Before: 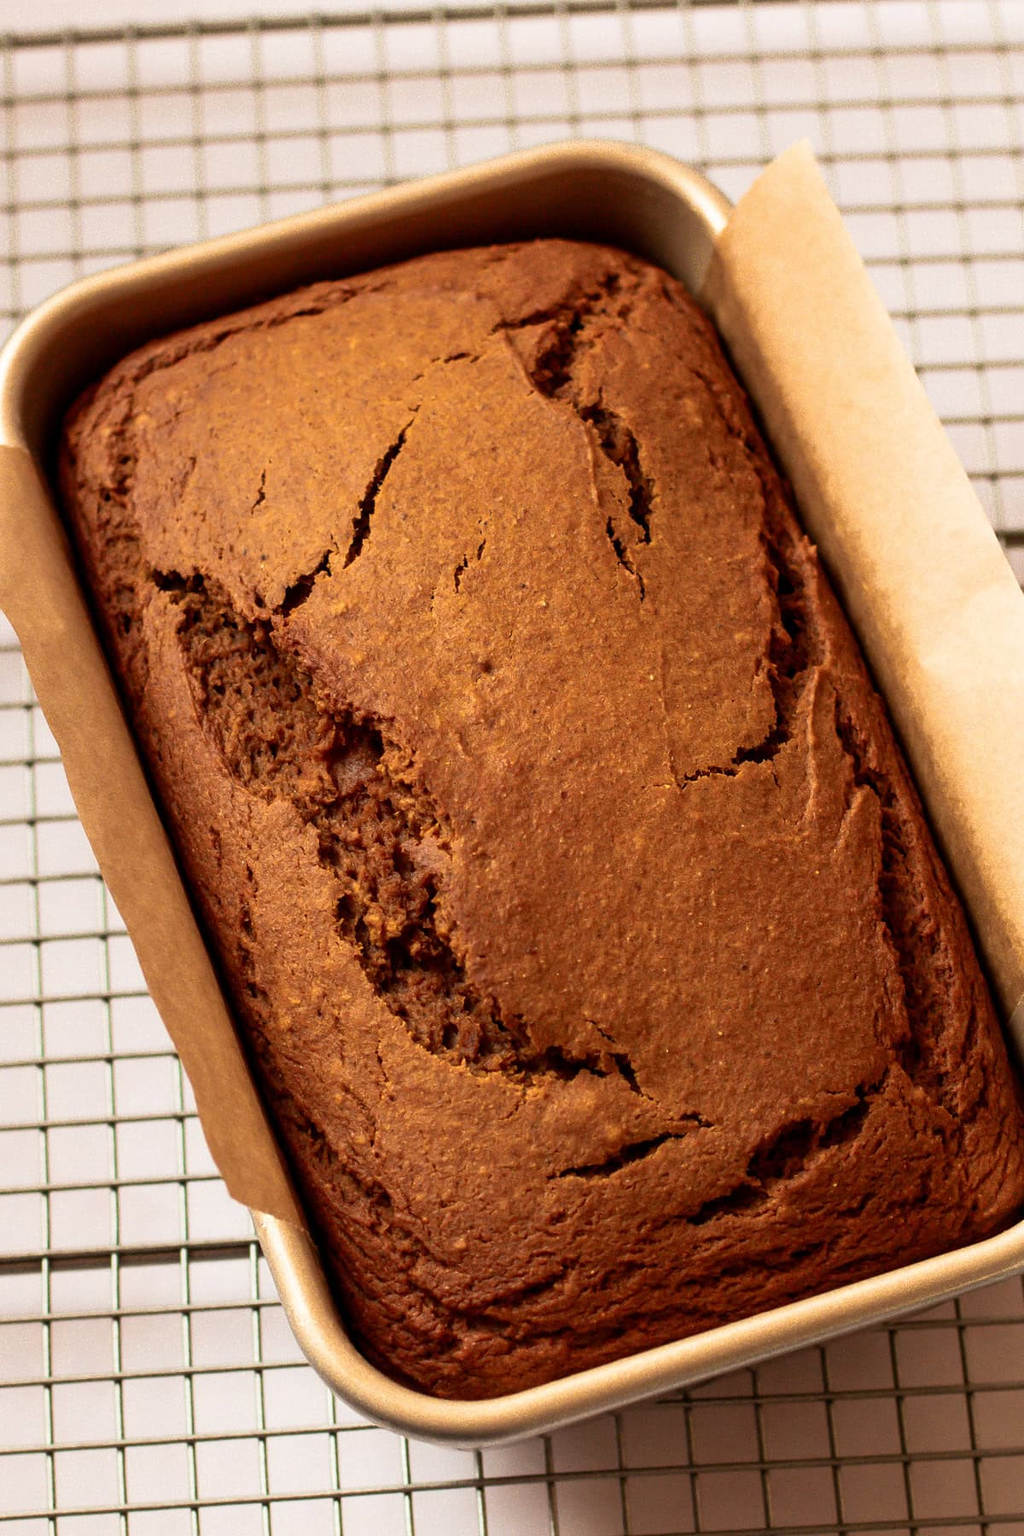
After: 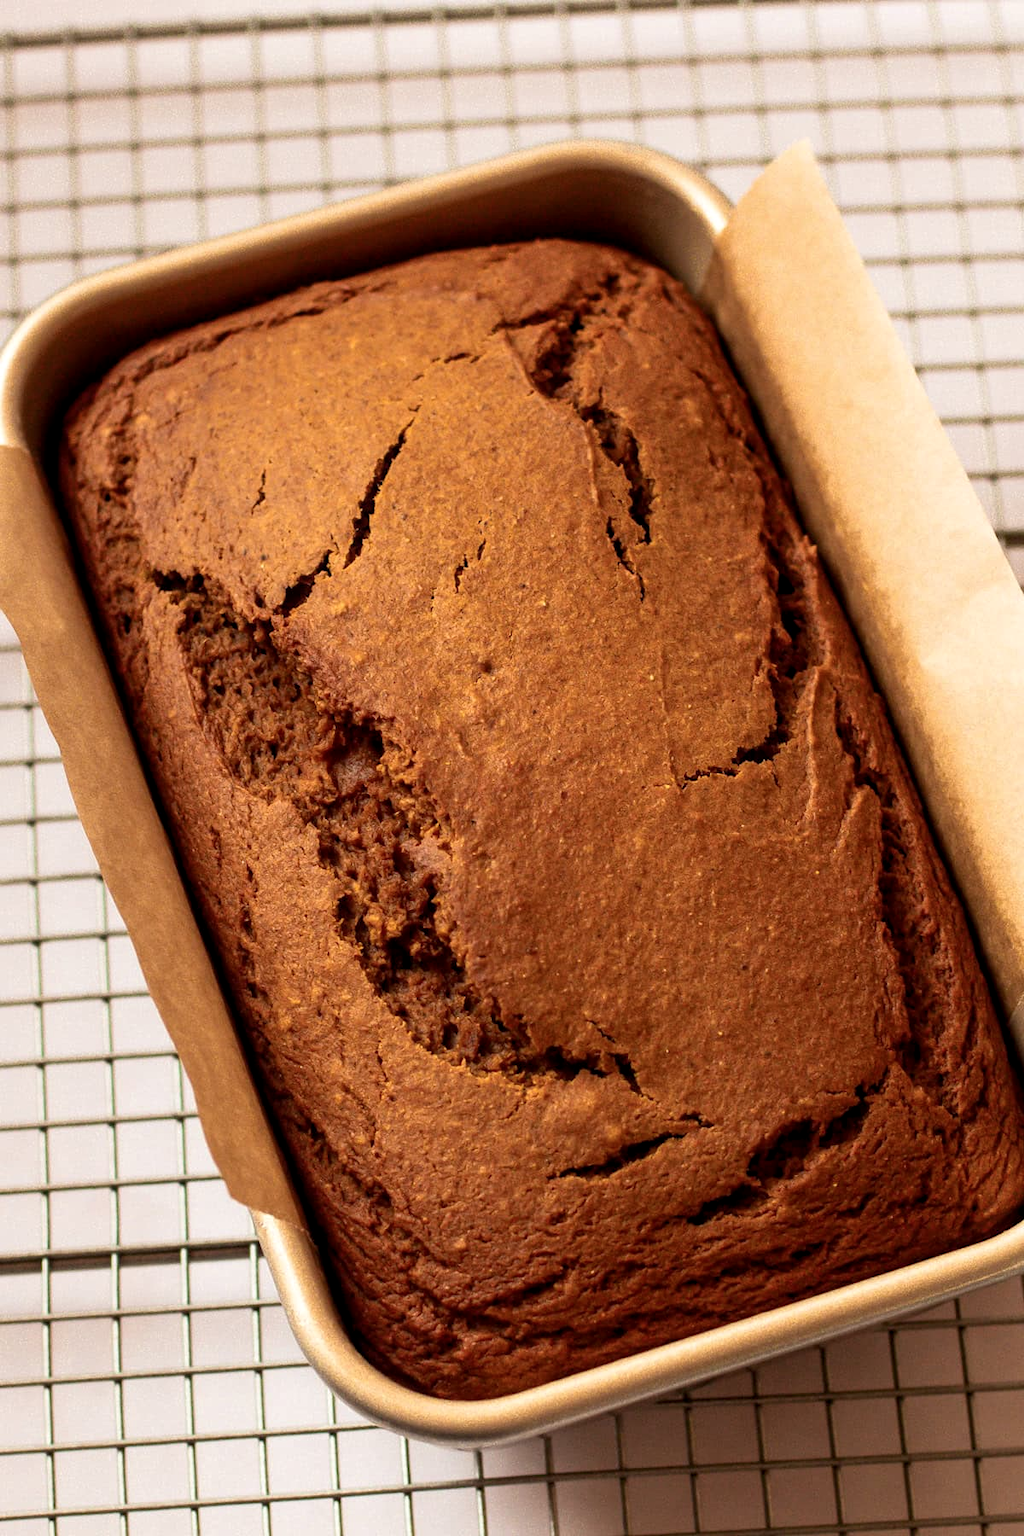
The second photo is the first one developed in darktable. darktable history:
local contrast: highlights 100%, shadows 100%, detail 120%, midtone range 0.2
color balance rgb: on, module defaults
